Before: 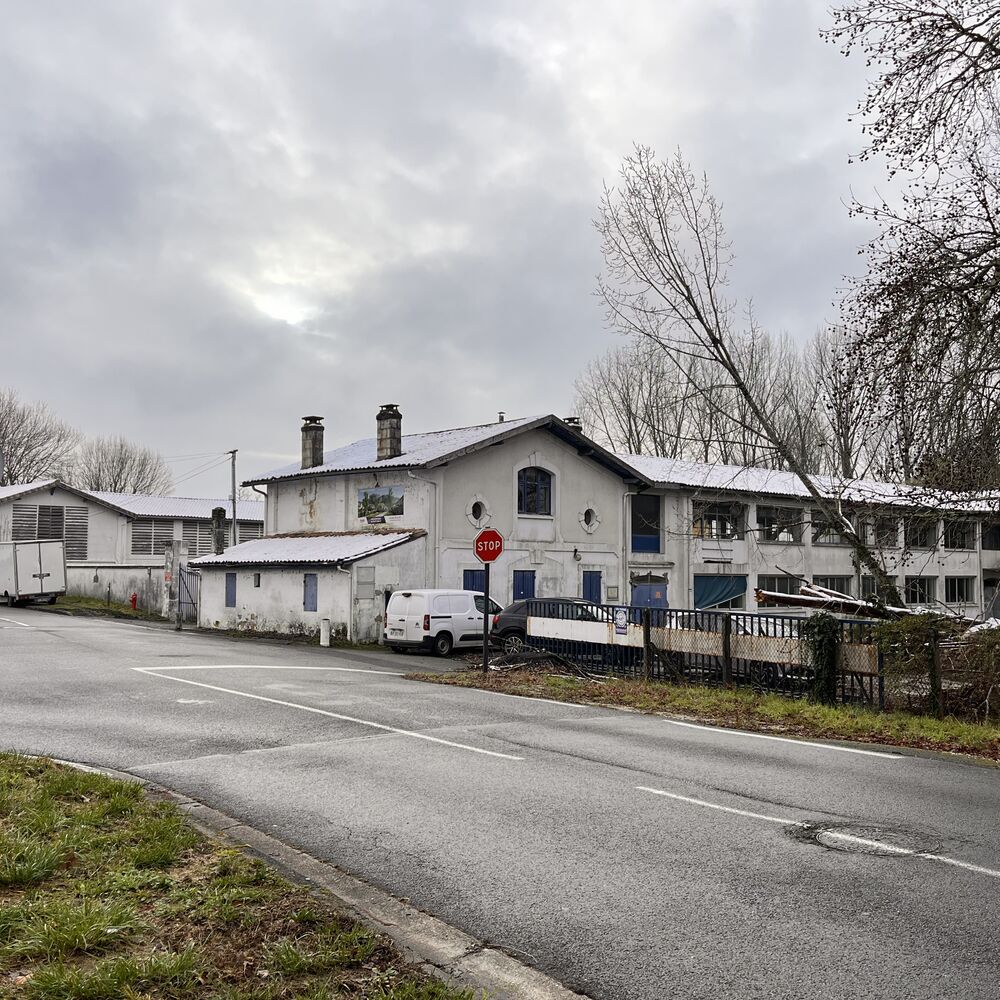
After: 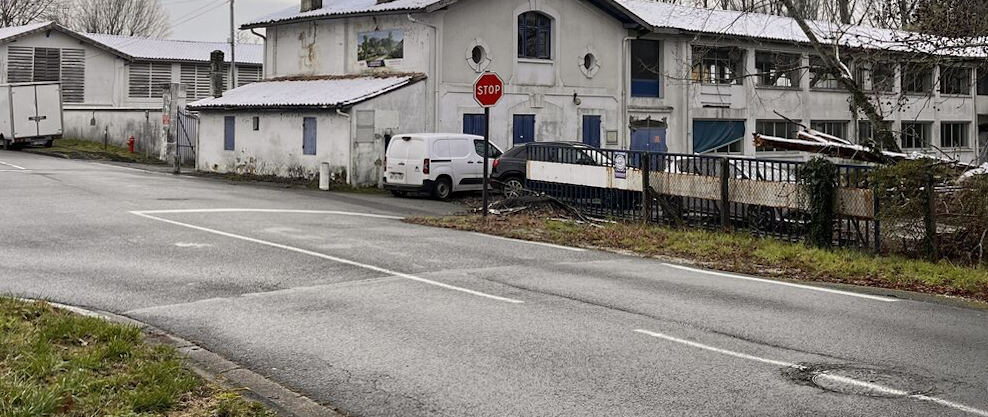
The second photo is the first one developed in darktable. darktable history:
rotate and perspective: rotation 0.174°, lens shift (vertical) 0.013, lens shift (horizontal) 0.019, shear 0.001, automatic cropping original format, crop left 0.007, crop right 0.991, crop top 0.016, crop bottom 0.997
crop: top 45.551%, bottom 12.262%
